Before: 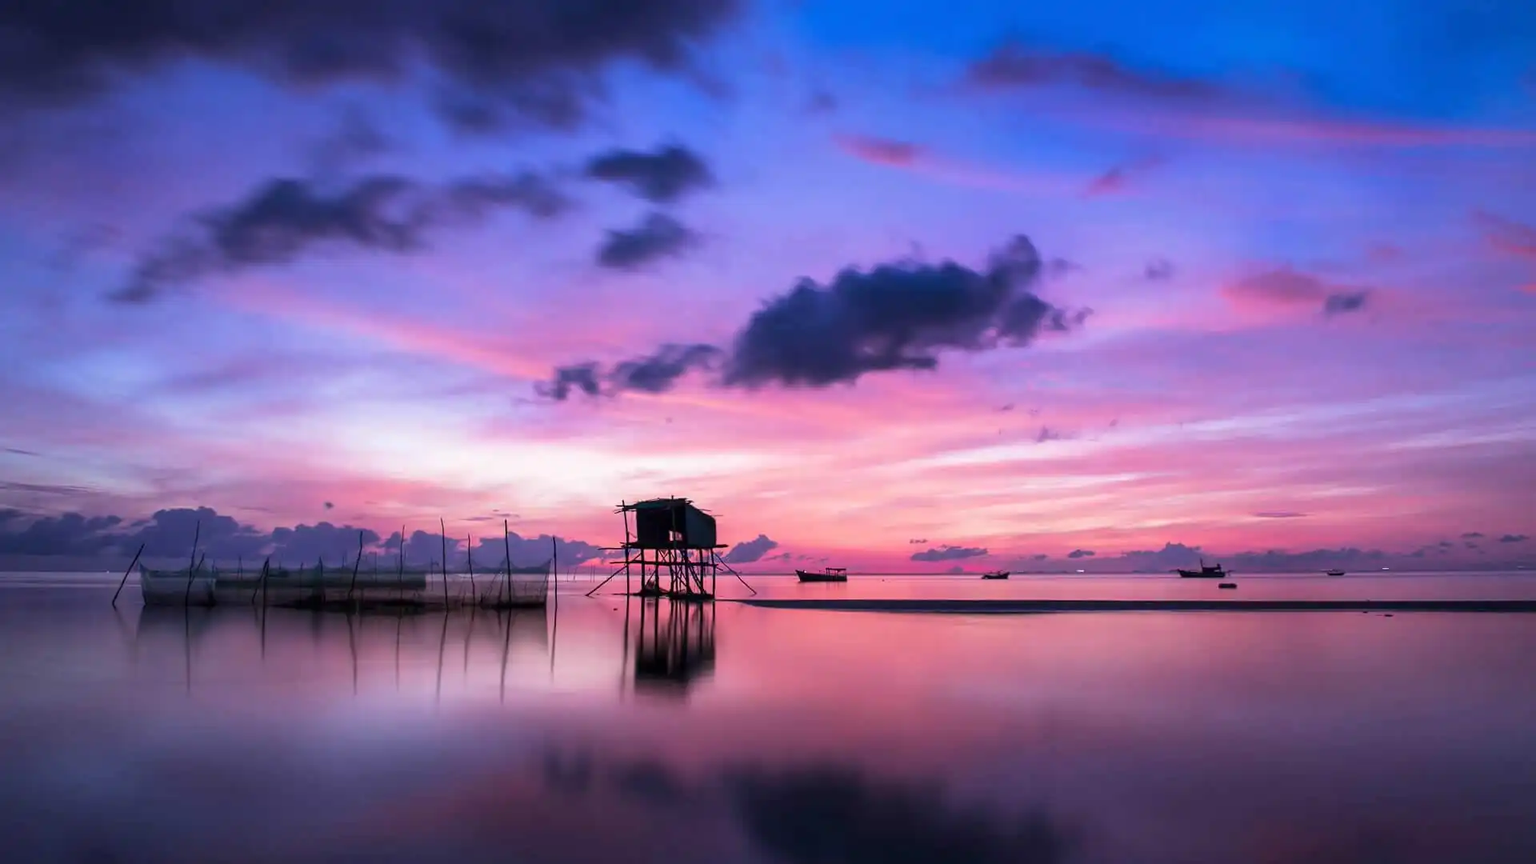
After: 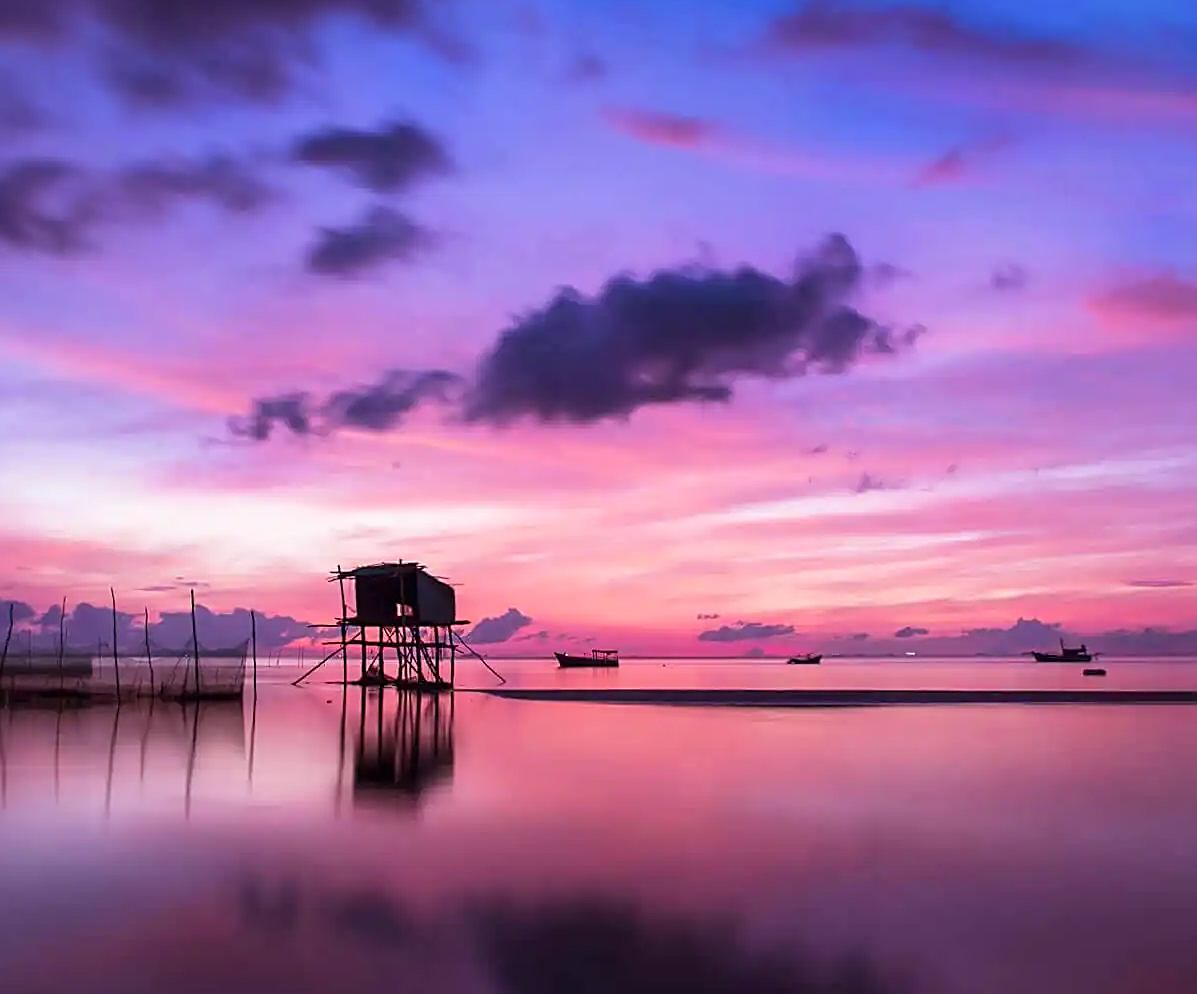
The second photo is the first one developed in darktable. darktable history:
sharpen: on, module defaults
crop and rotate: left 22.918%, top 5.629%, right 14.711%, bottom 2.247%
rgb levels: mode RGB, independent channels, levels [[0, 0.474, 1], [0, 0.5, 1], [0, 0.5, 1]]
